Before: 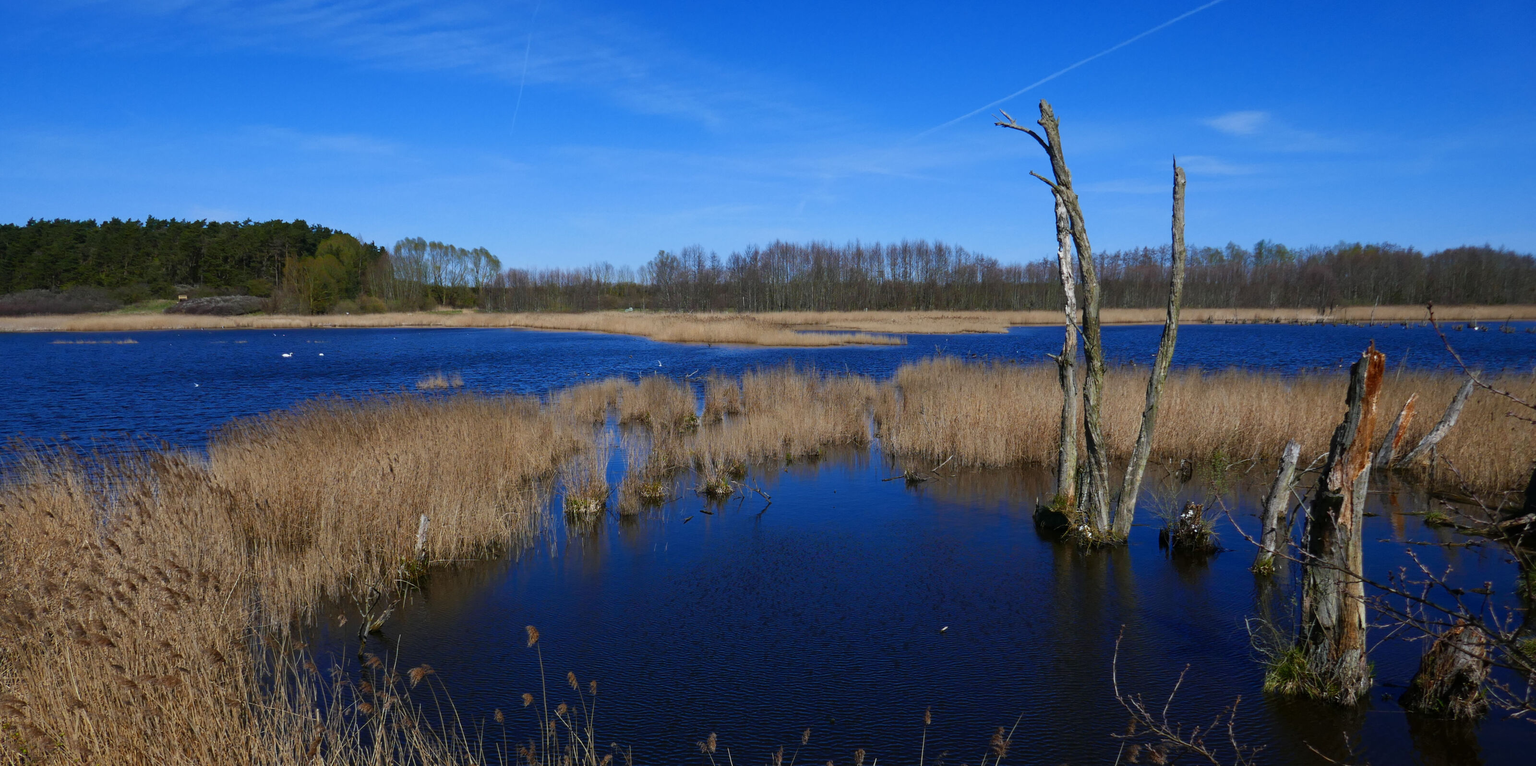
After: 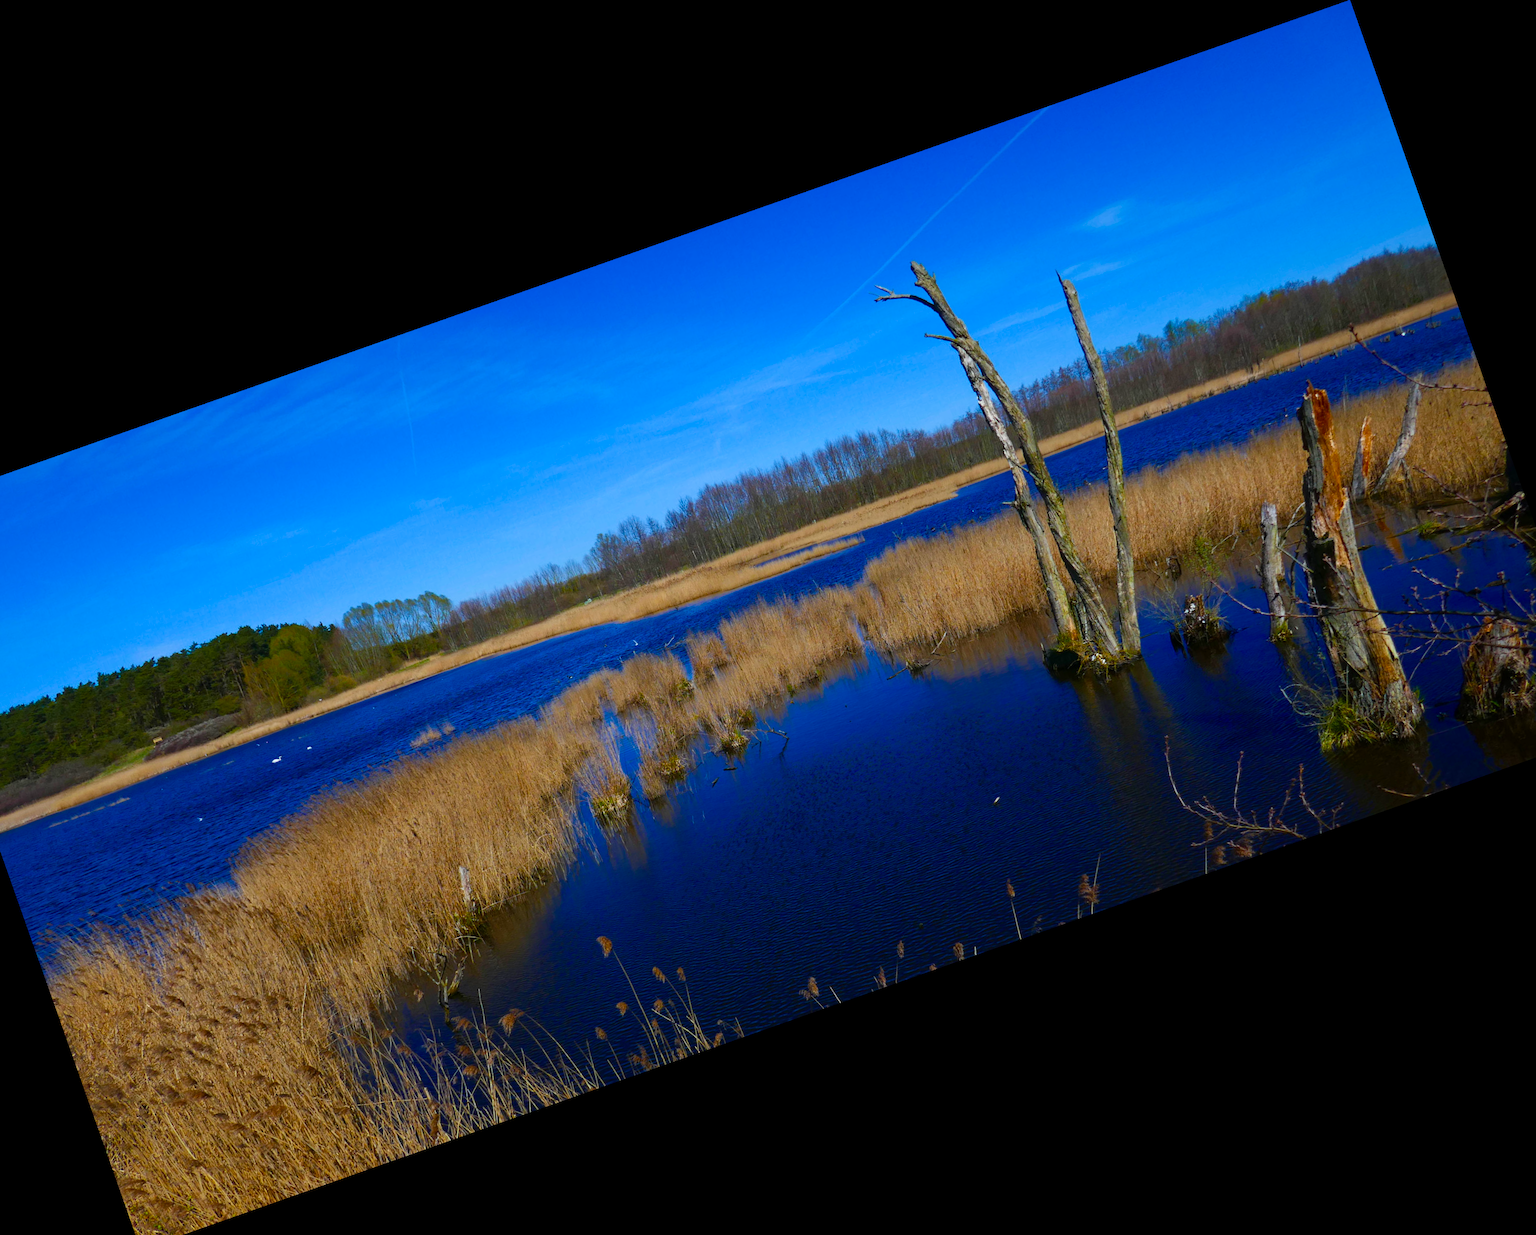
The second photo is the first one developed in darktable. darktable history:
velvia: strength 51%, mid-tones bias 0.51
crop and rotate: angle 19.43°, left 6.812%, right 4.125%, bottom 1.087%
